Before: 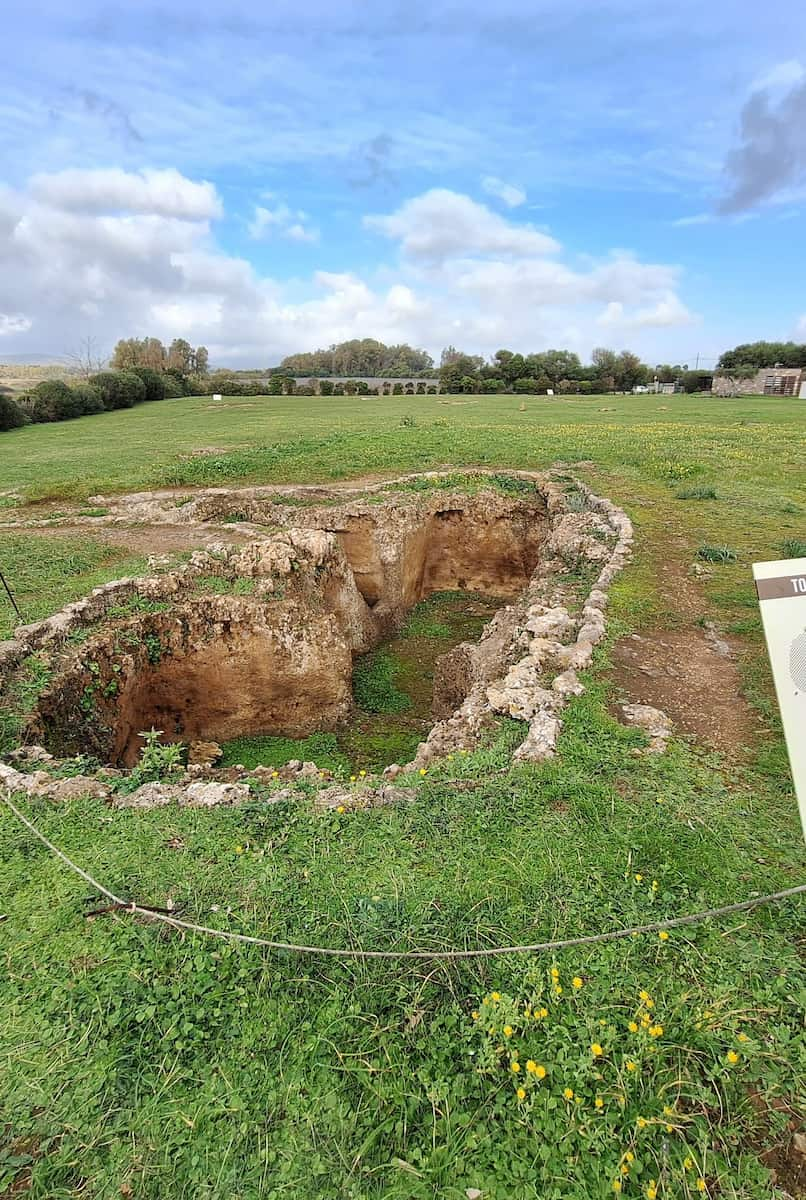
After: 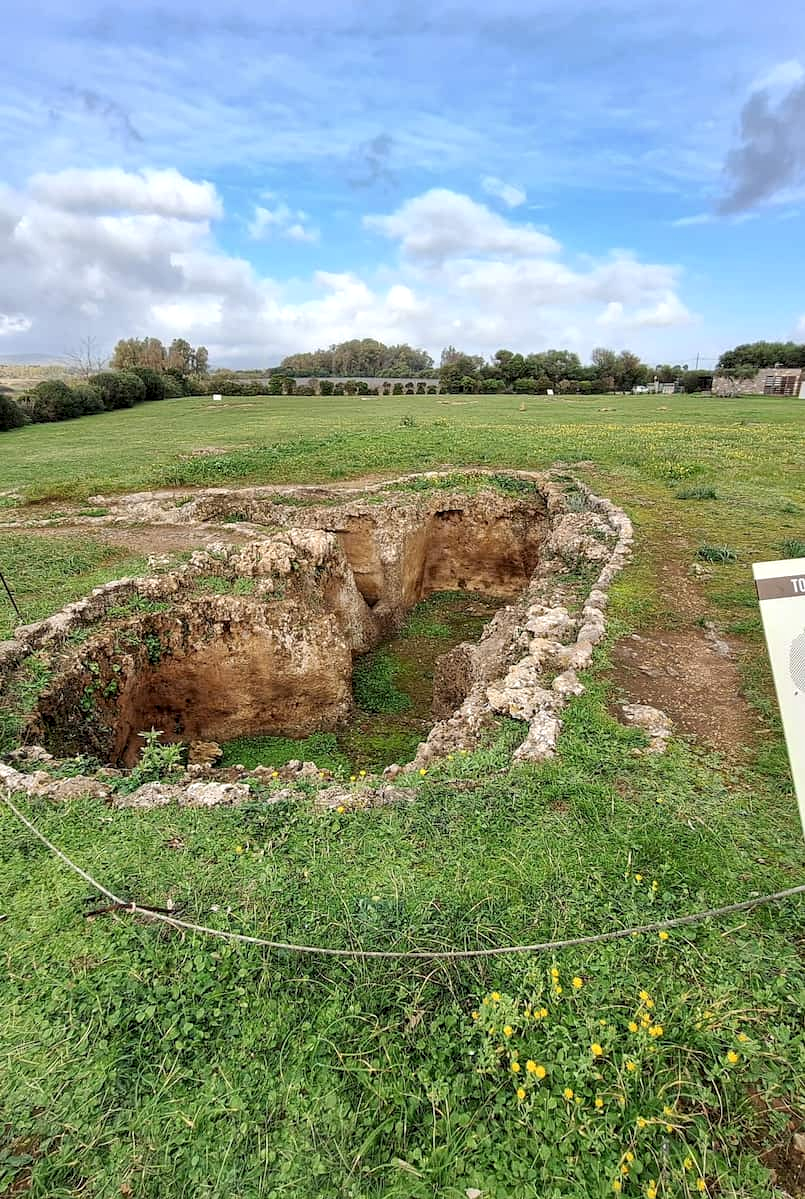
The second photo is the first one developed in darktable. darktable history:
local contrast: highlights 89%, shadows 82%
crop: left 0.119%
